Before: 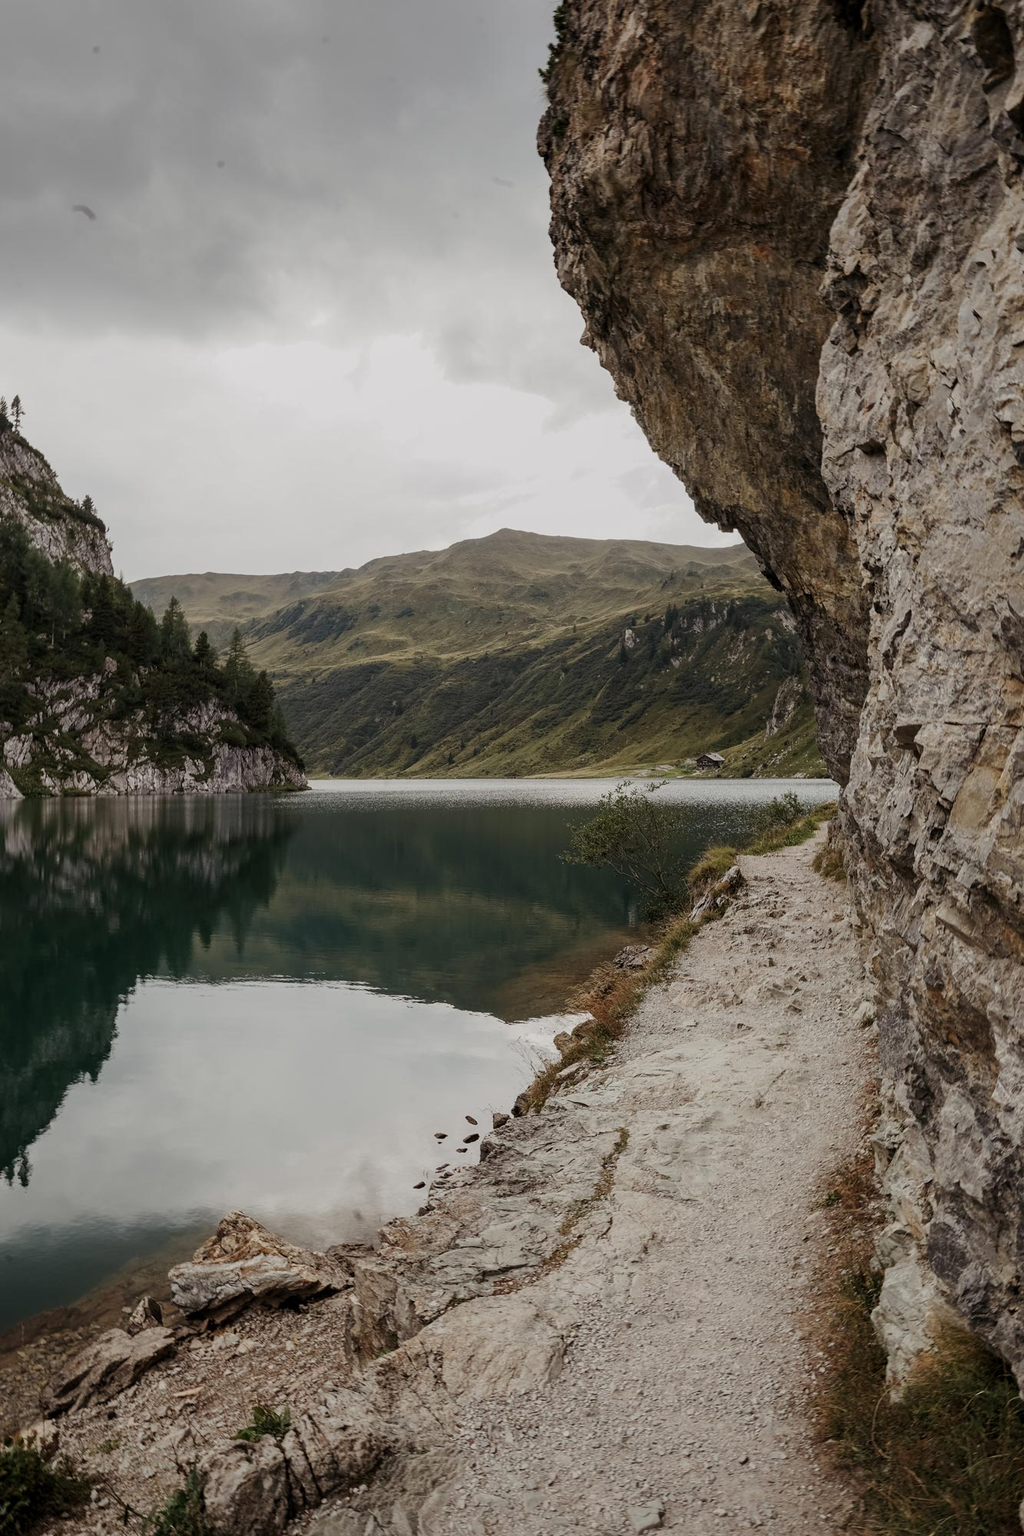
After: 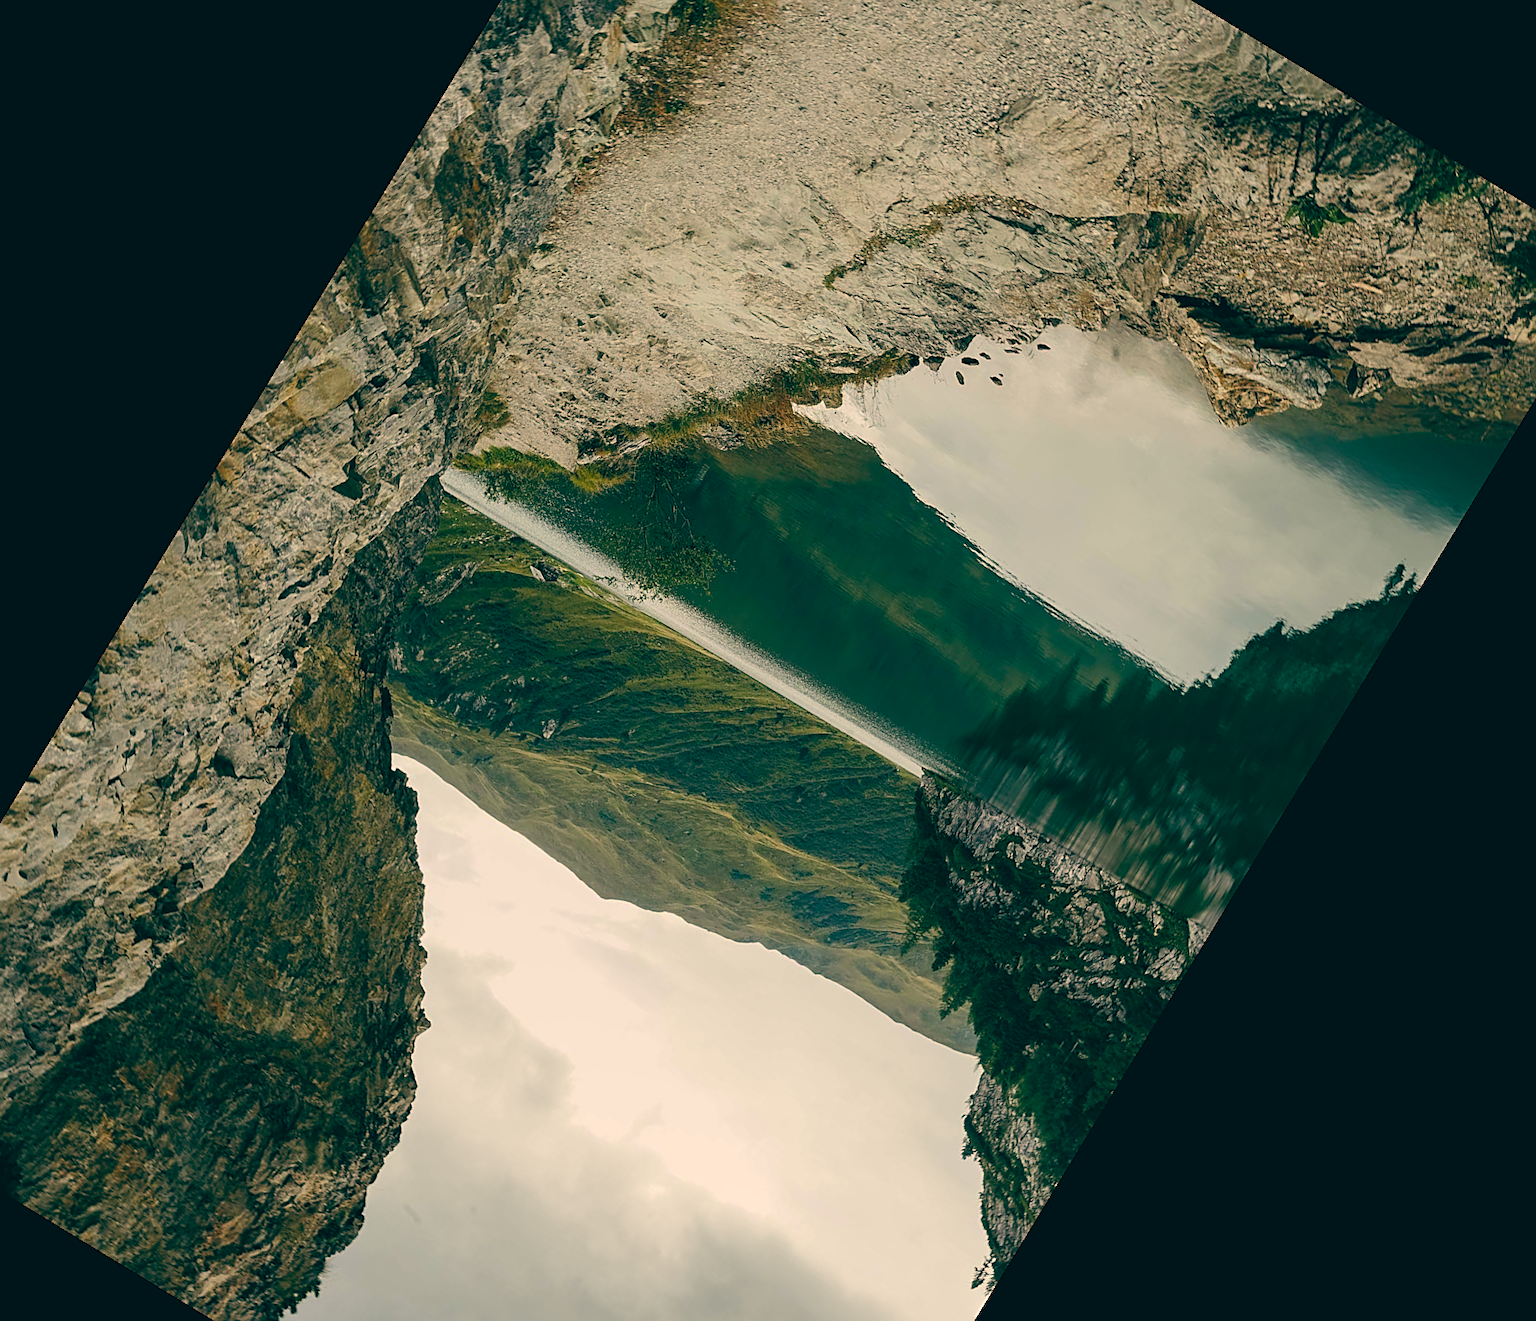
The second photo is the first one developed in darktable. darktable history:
crop and rotate: angle 148.68°, left 9.111%, top 15.603%, right 4.588%, bottom 17.041%
sharpen: on, module defaults
color balance: lift [1.005, 0.99, 1.007, 1.01], gamma [1, 0.979, 1.011, 1.021], gain [0.923, 1.098, 1.025, 0.902], input saturation 90.45%, contrast 7.73%, output saturation 105.91%
exposure: exposure 0.2 EV, compensate highlight preservation false
color balance rgb: linear chroma grading › global chroma 15%, perceptual saturation grading › global saturation 30%
